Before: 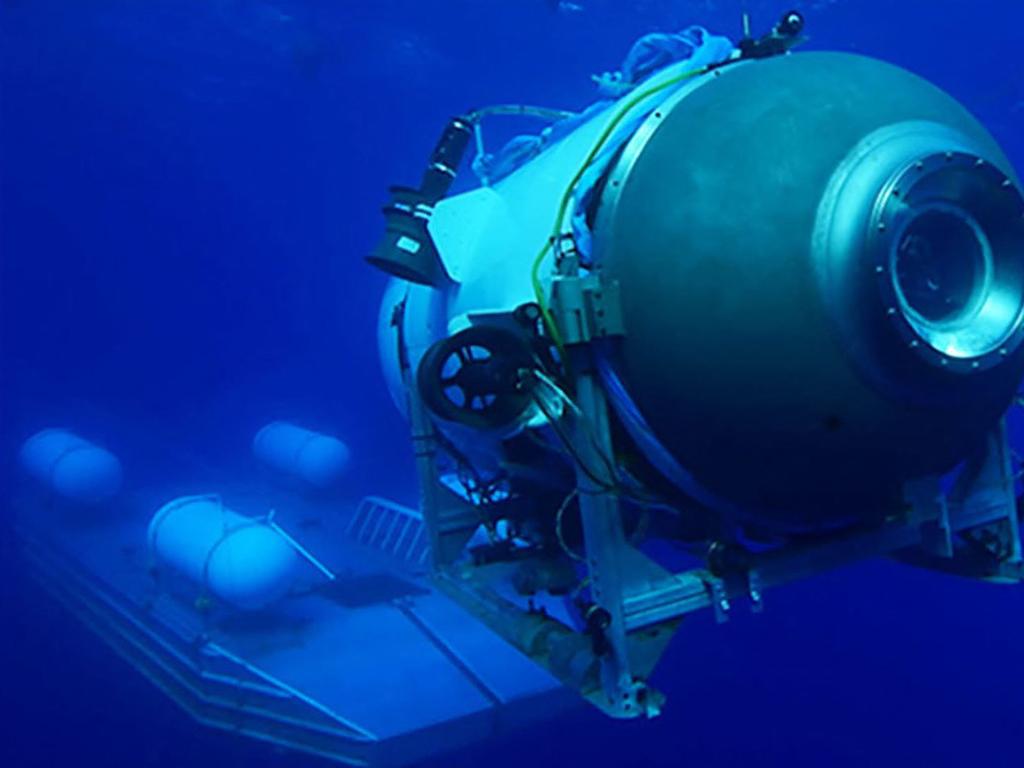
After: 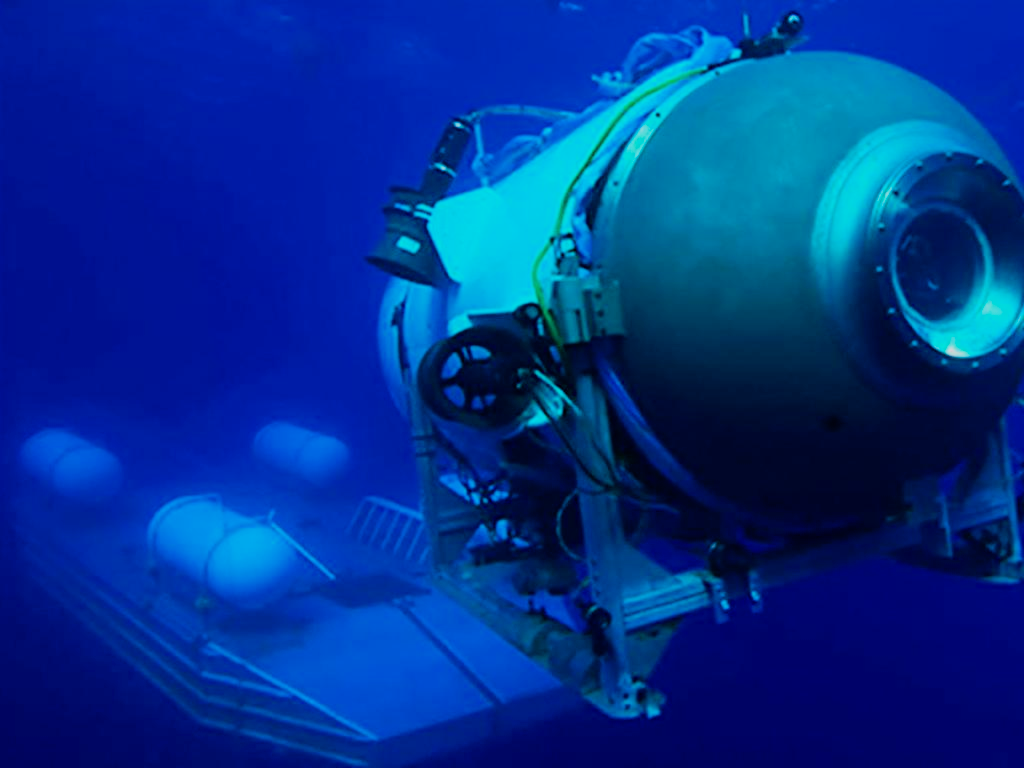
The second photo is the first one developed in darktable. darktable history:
white balance: red 0.982, blue 1.018
filmic rgb: black relative exposure -7.65 EV, white relative exposure 4.56 EV, hardness 3.61, contrast 1.05
color balance rgb: linear chroma grading › global chroma 15%, perceptual saturation grading › global saturation 30%
color correction: highlights a* 0.816, highlights b* 2.78, saturation 1.1
